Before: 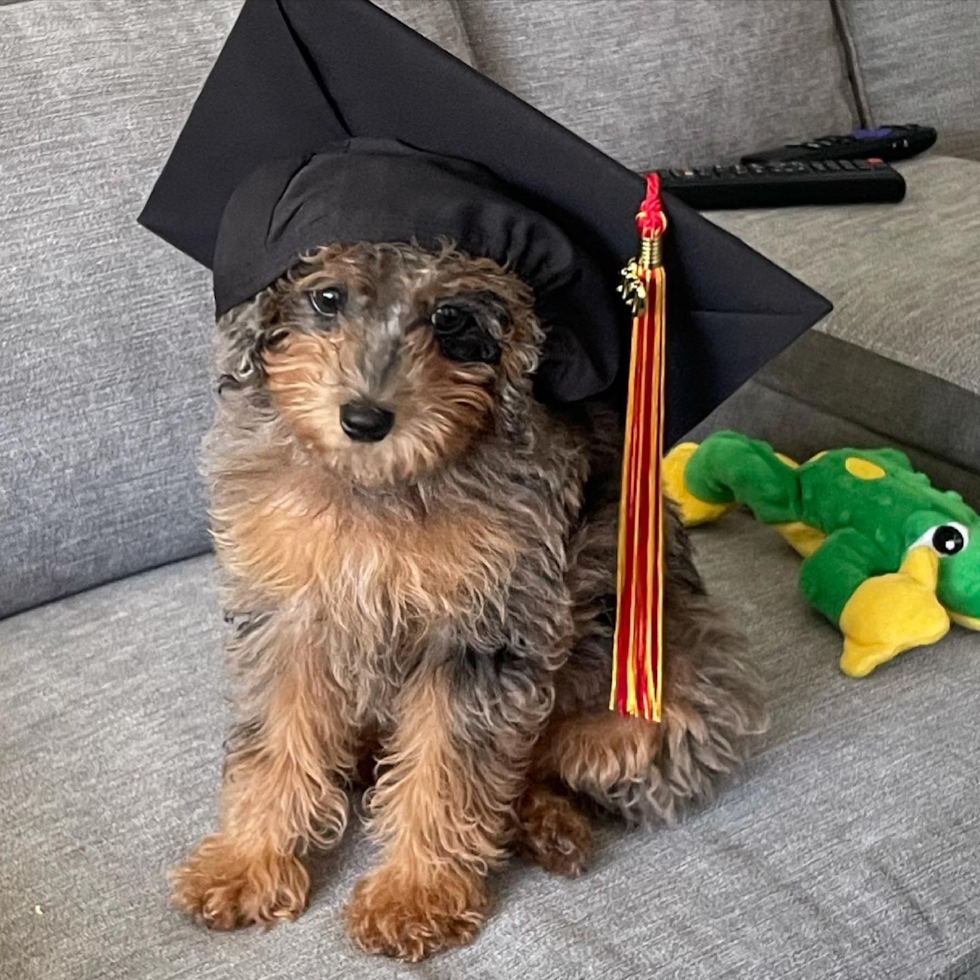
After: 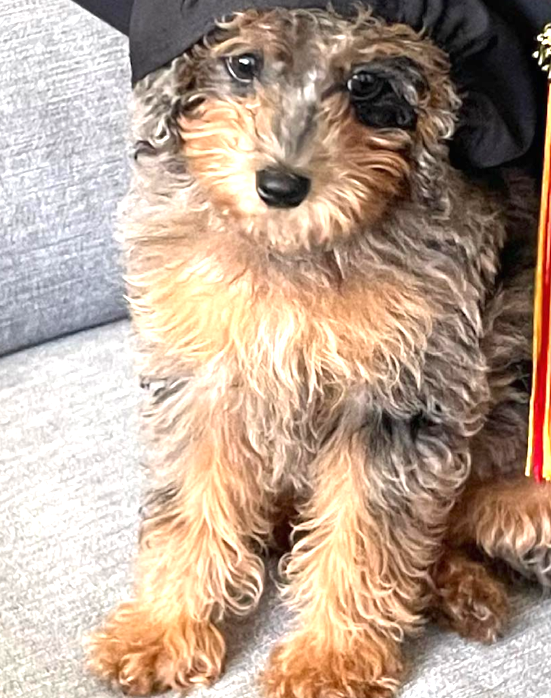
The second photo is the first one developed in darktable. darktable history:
crop: left 8.644%, top 23.956%, right 35.128%, bottom 4.768%
exposure: black level correction 0, exposure 1.099 EV, compensate highlight preservation false
